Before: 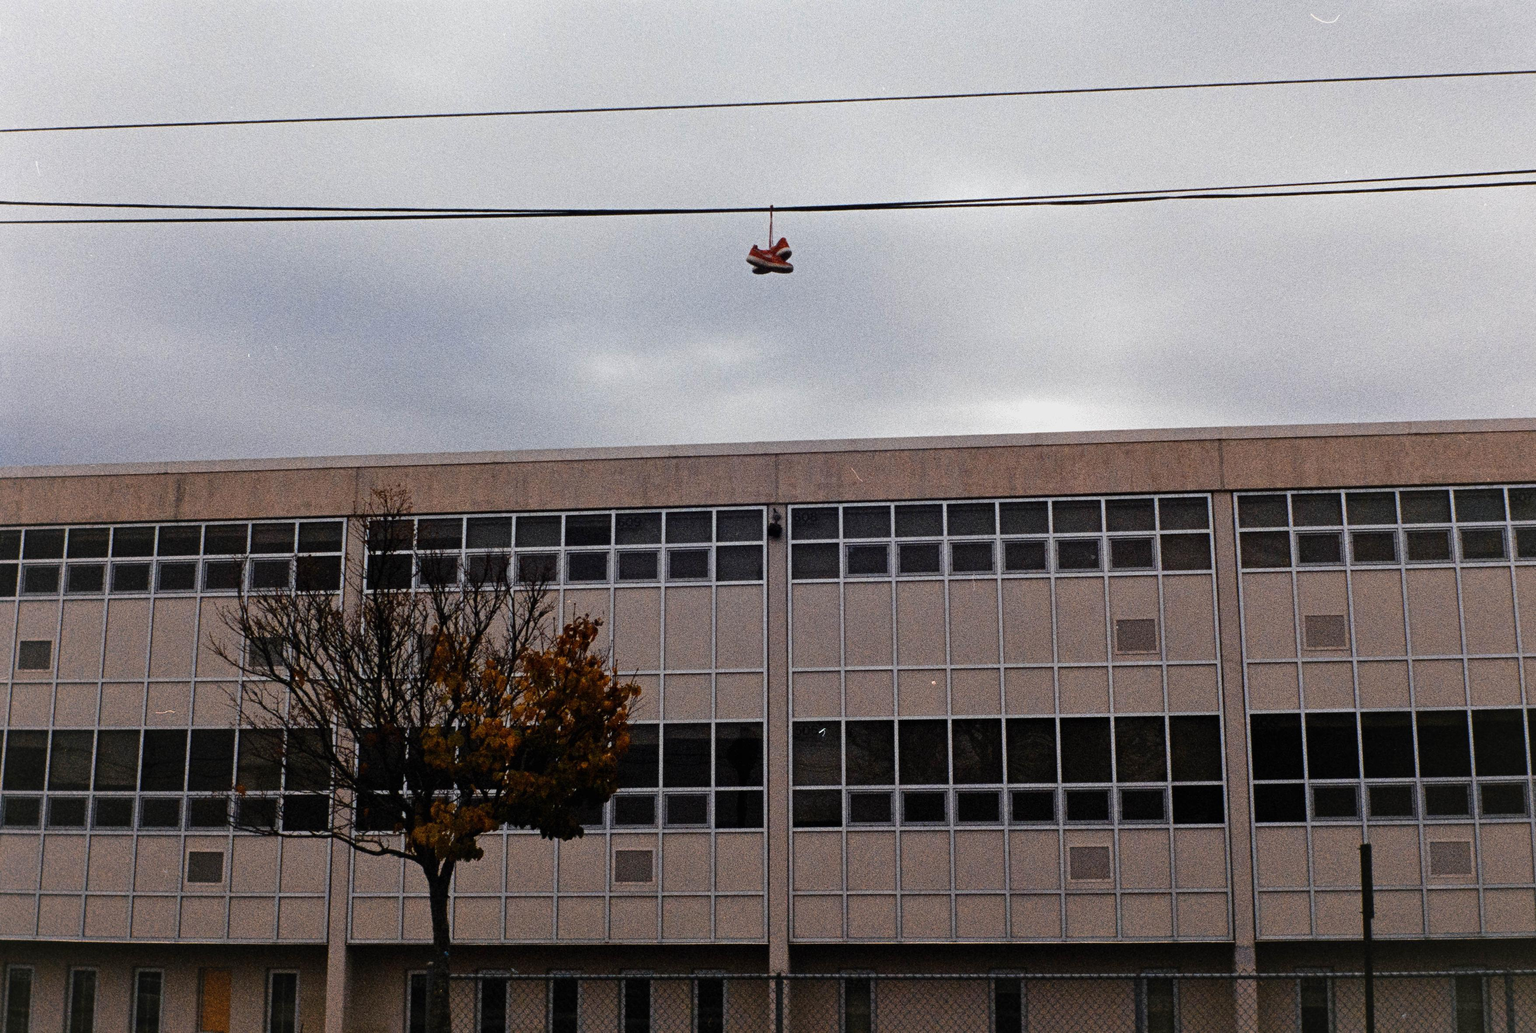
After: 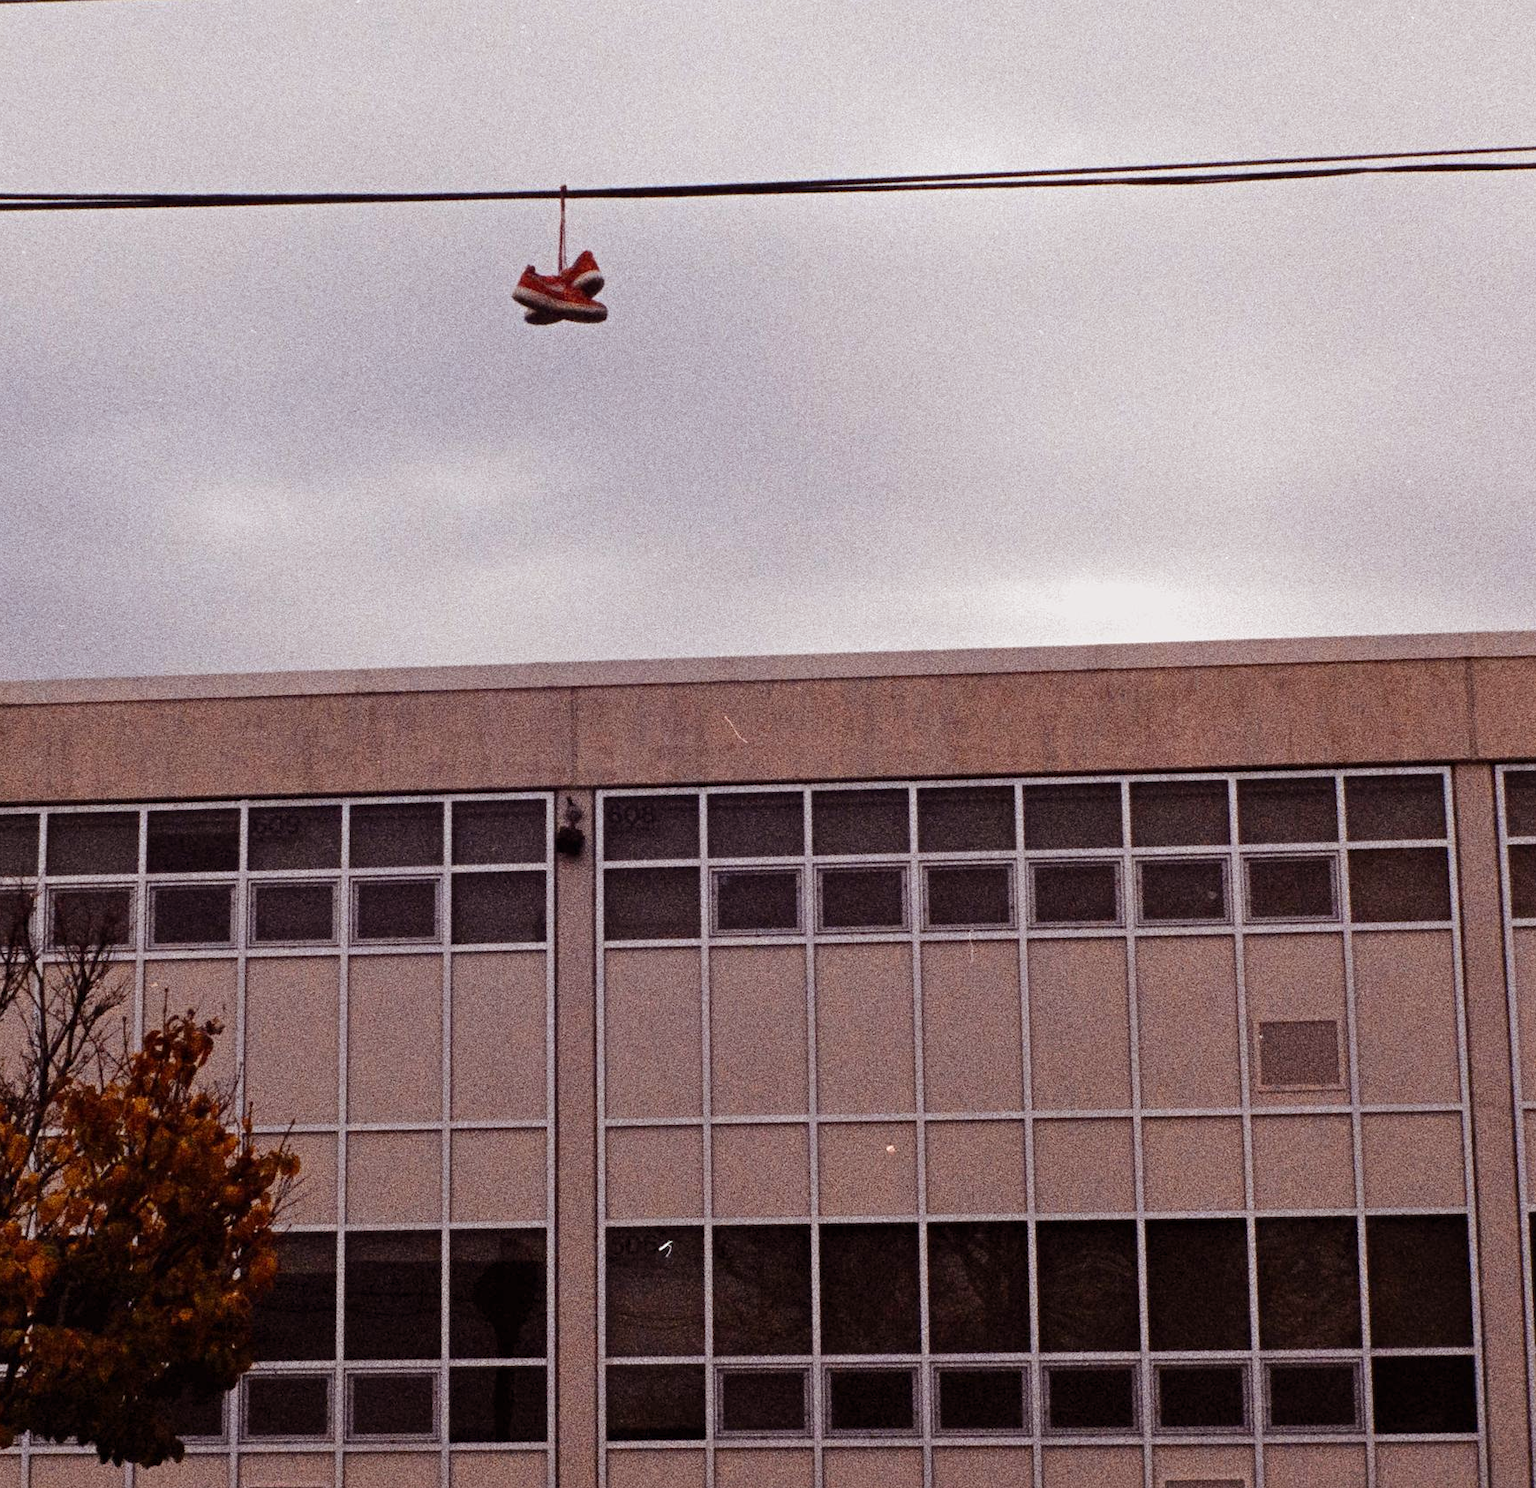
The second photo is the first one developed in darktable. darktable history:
white balance: emerald 1
crop: left 32.075%, top 10.976%, right 18.355%, bottom 17.596%
rgb levels: mode RGB, independent channels, levels [[0, 0.474, 1], [0, 0.5, 1], [0, 0.5, 1]]
